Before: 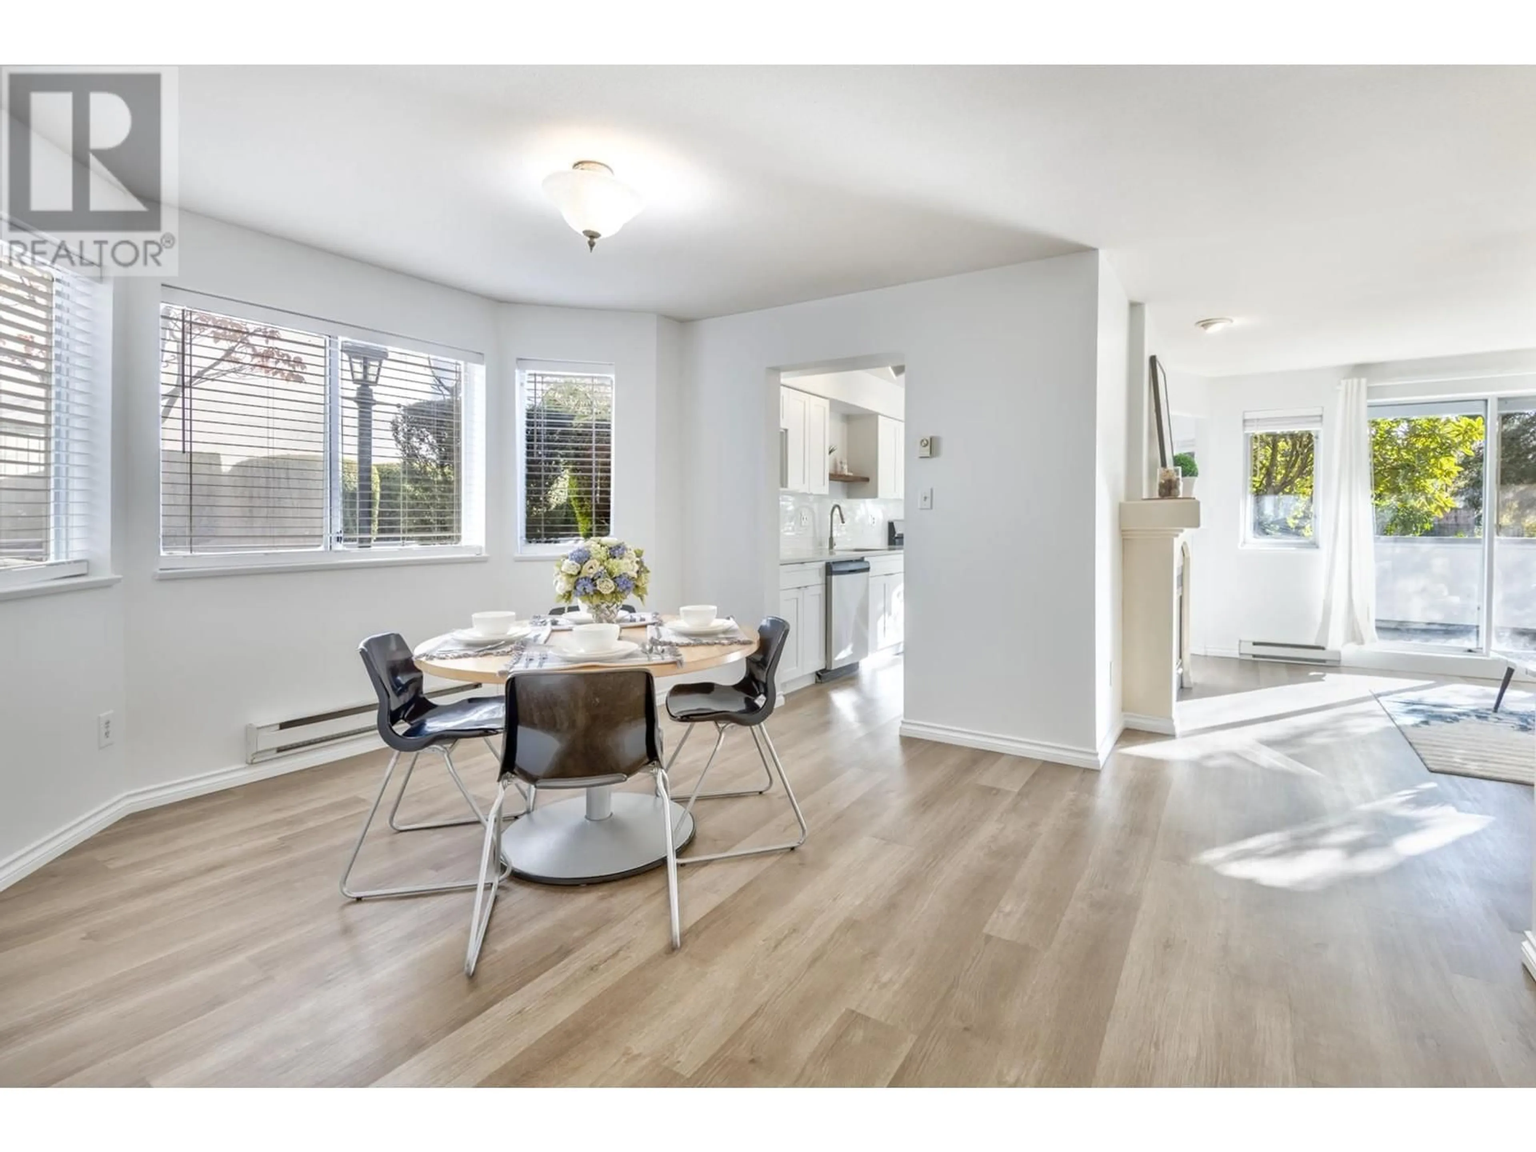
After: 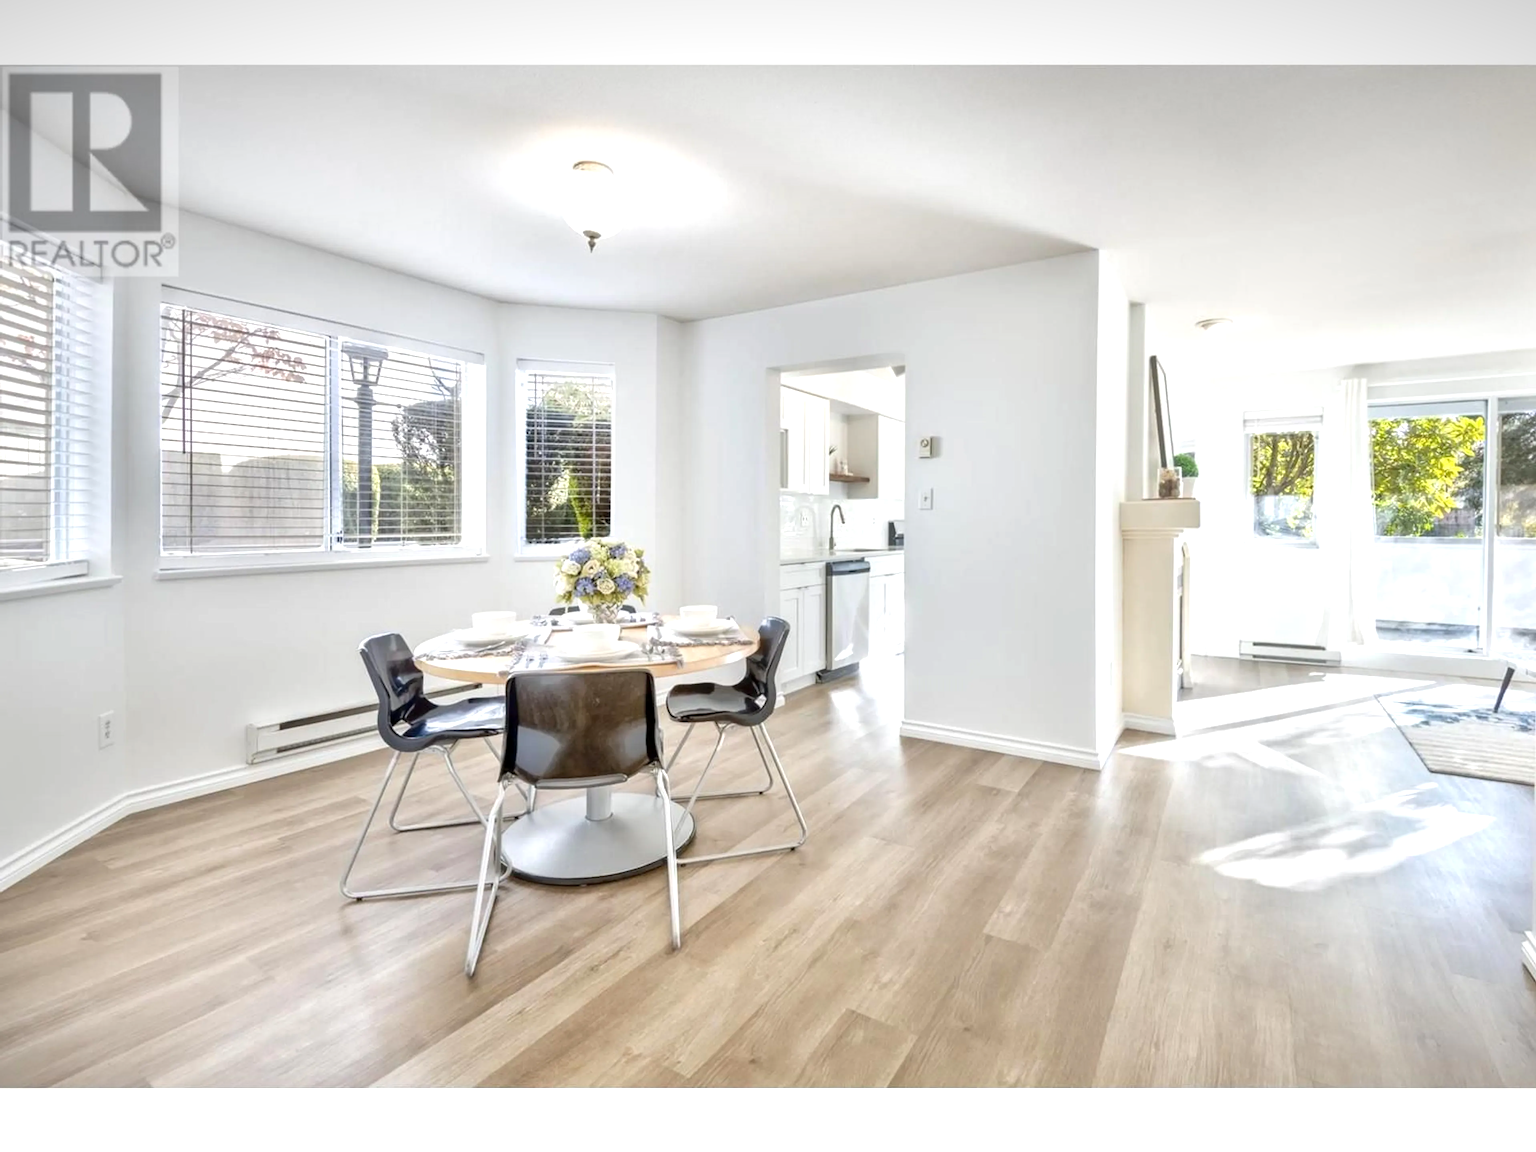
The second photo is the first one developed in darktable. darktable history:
exposure: black level correction 0.001, exposure 0.499 EV, compensate highlight preservation false
vignetting: fall-off start 98.33%, fall-off radius 99.58%, brightness -0.569, saturation 0.002, center (-0.029, 0.234), width/height ratio 1.428
